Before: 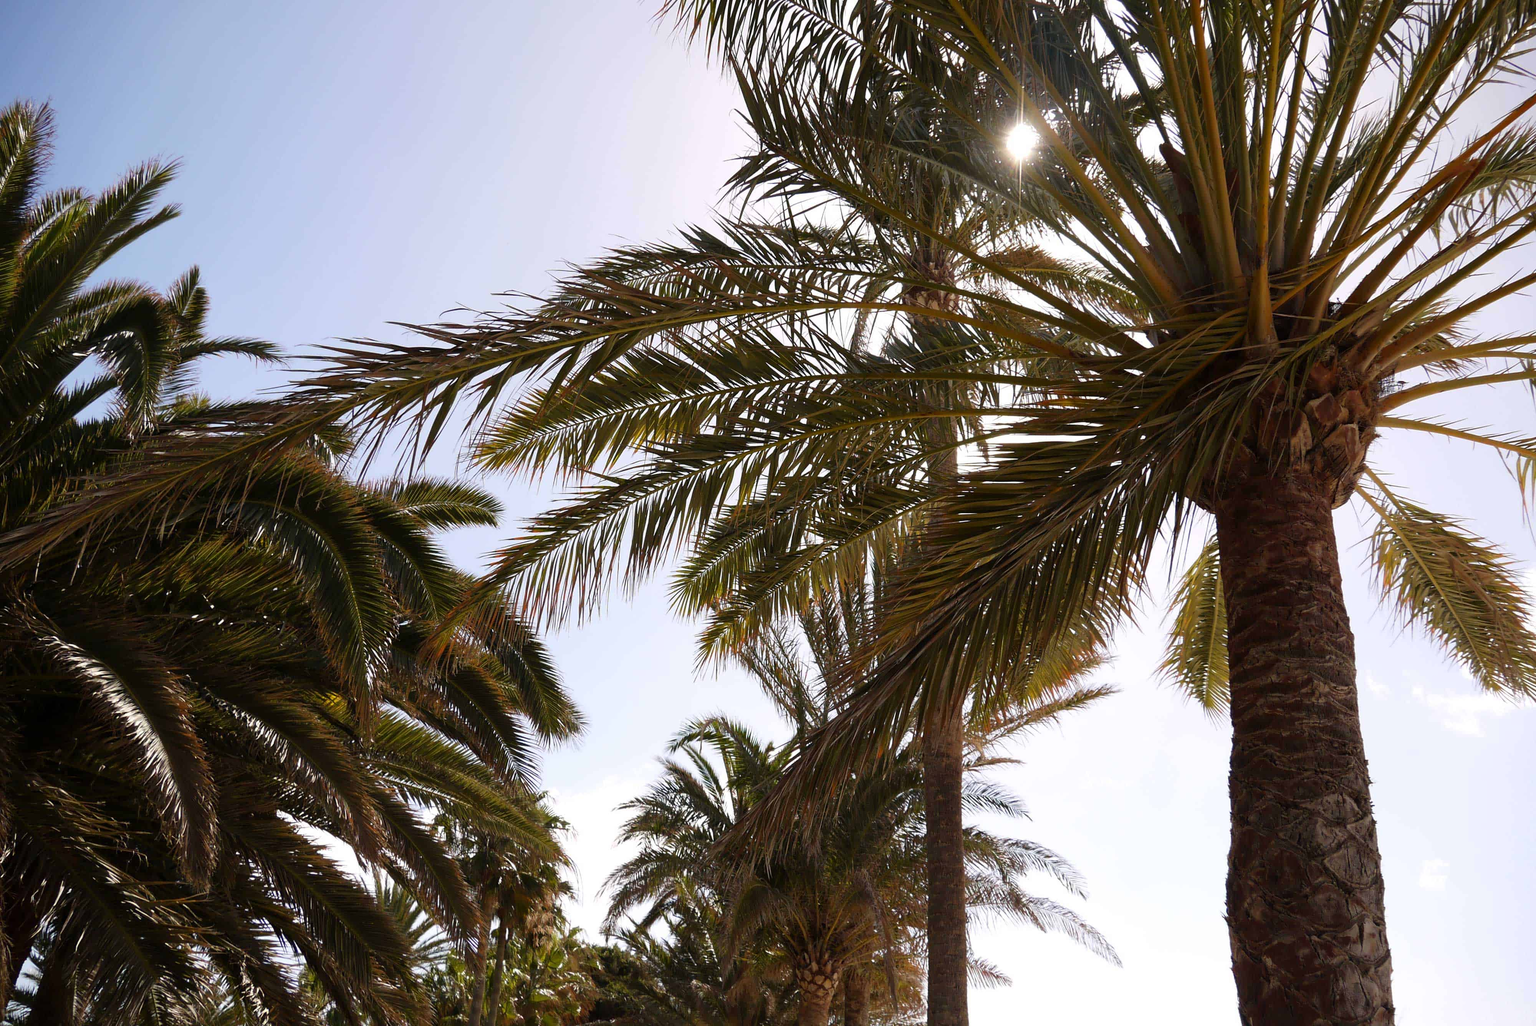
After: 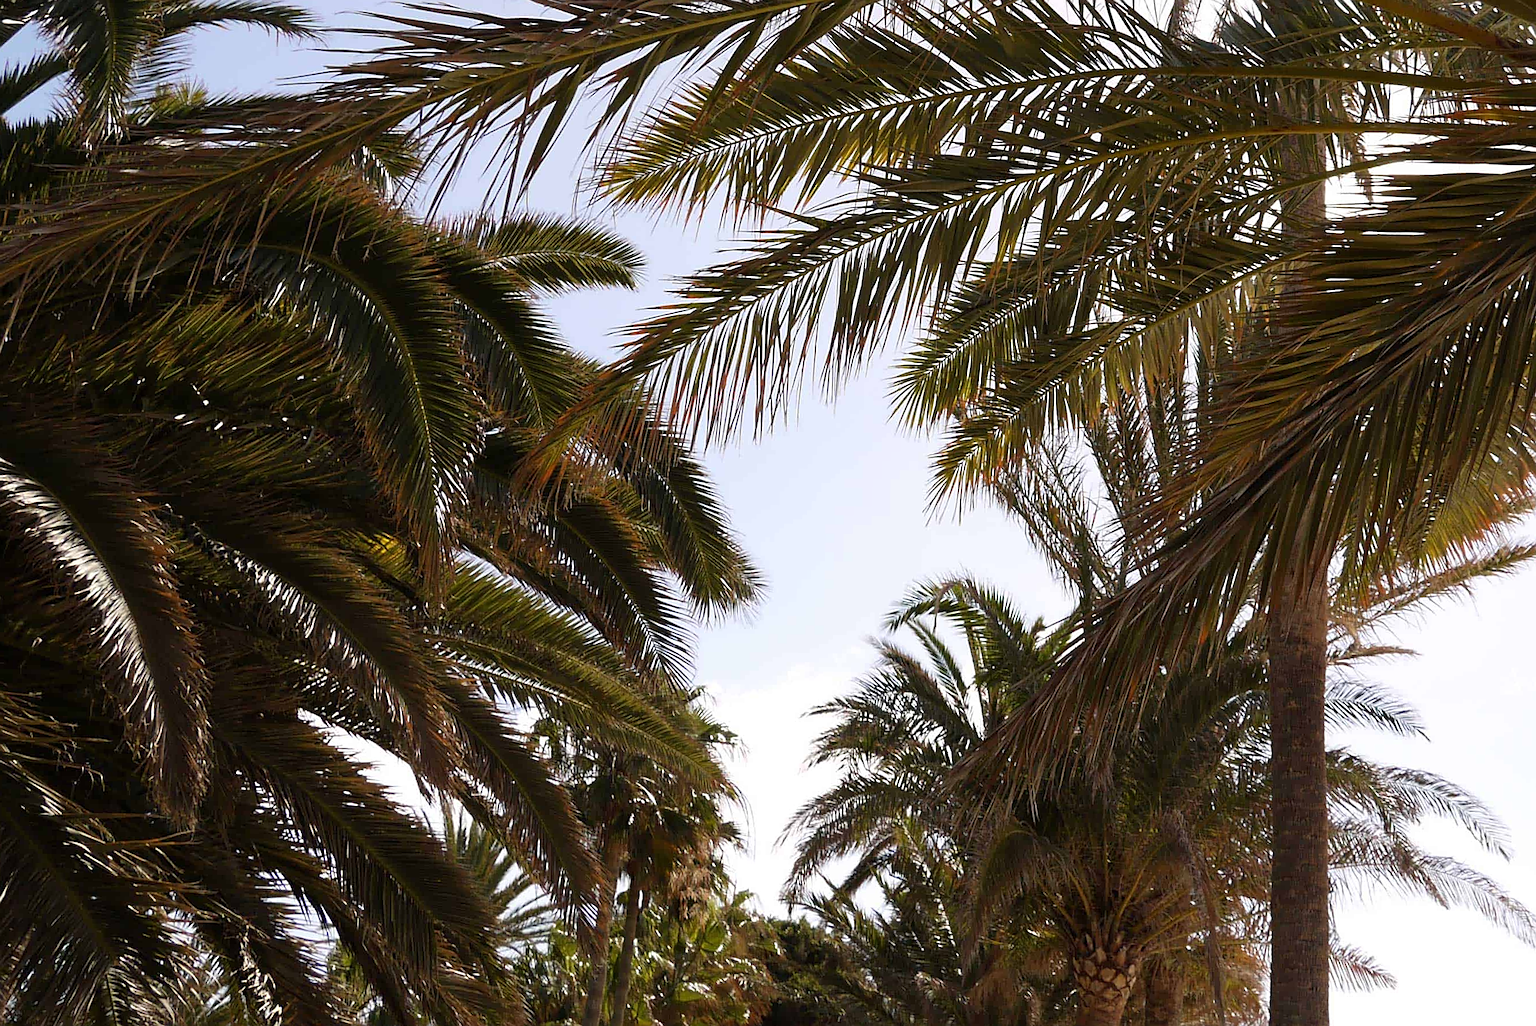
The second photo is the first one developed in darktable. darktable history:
sharpen: on, module defaults
crop and rotate: angle -0.82°, left 3.85%, top 31.828%, right 27.992%
